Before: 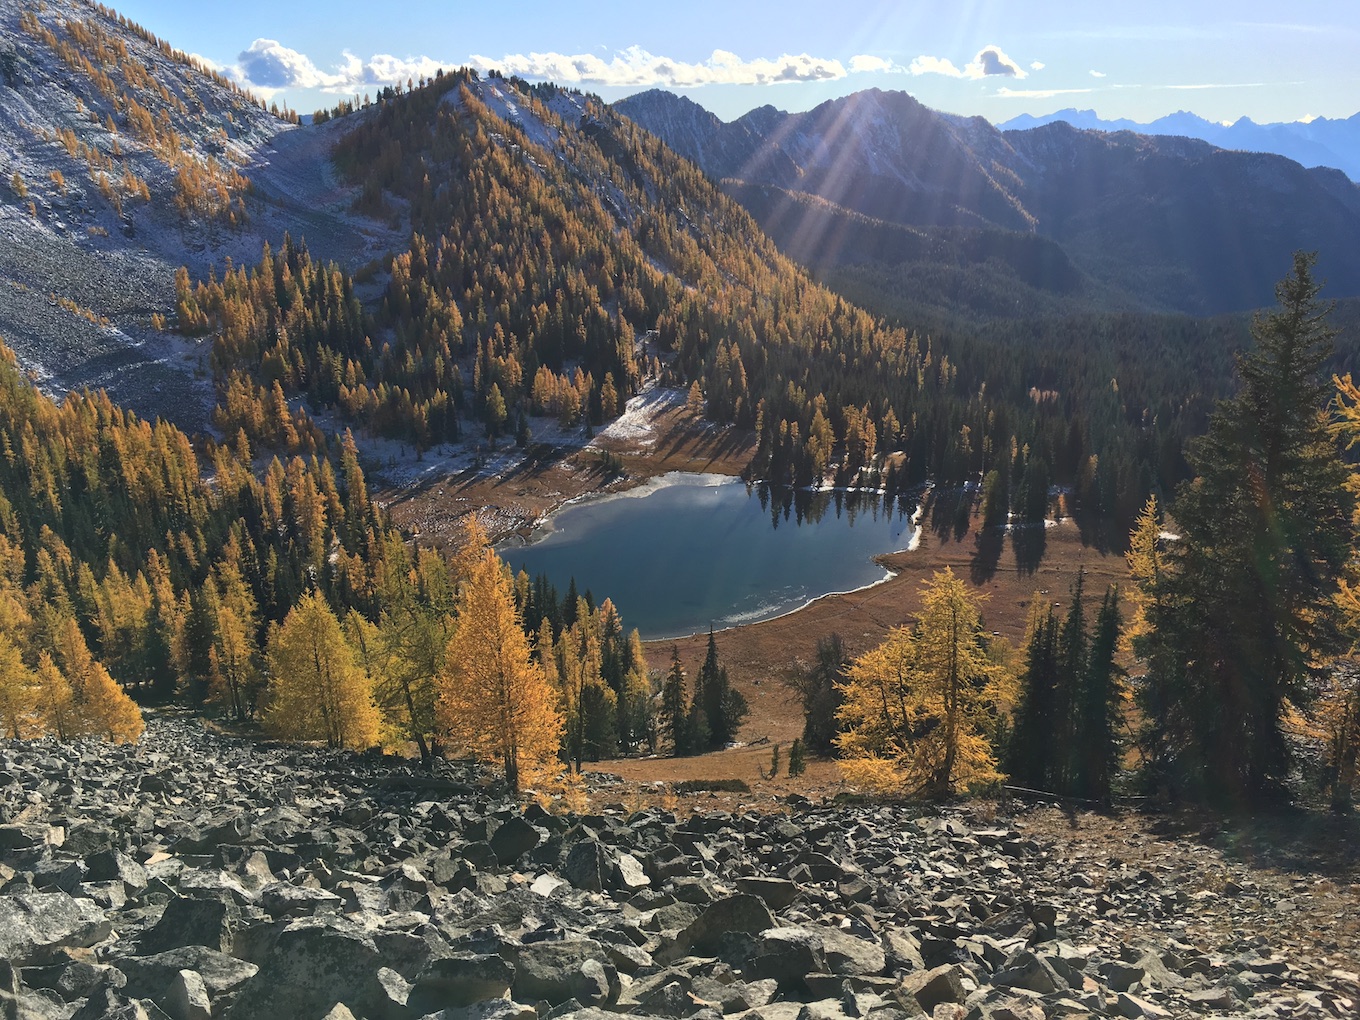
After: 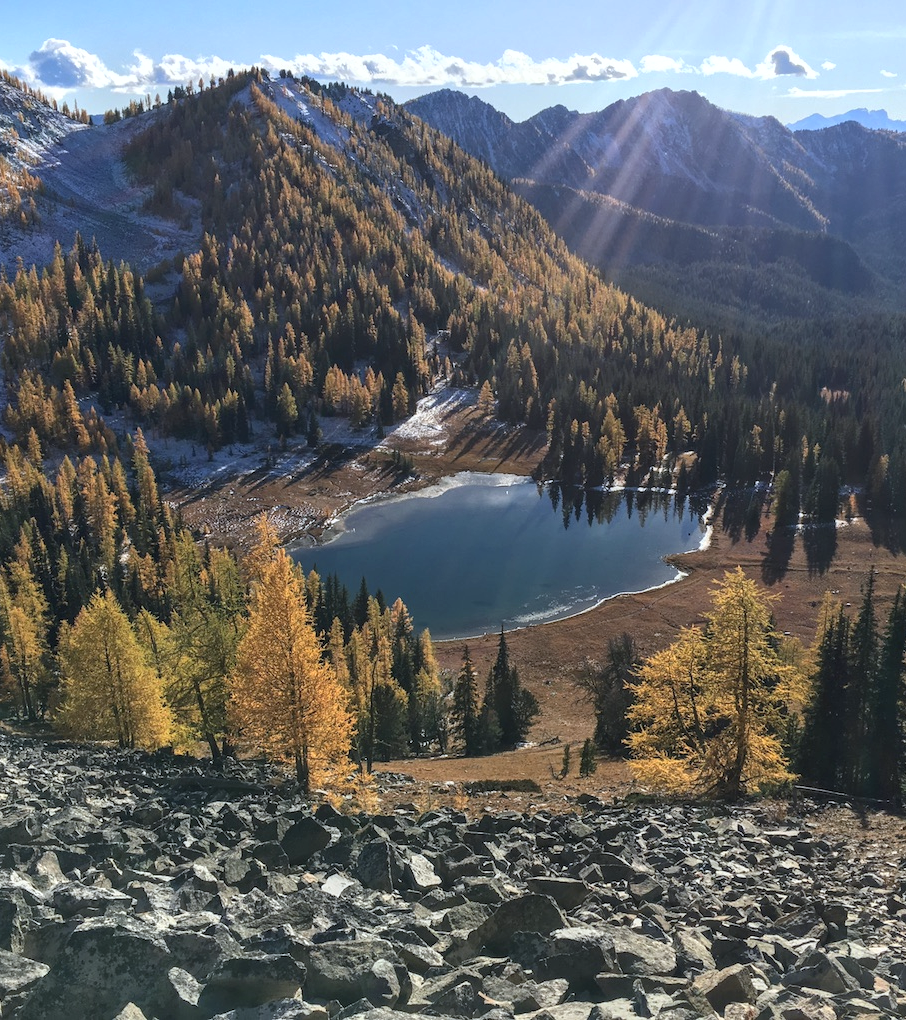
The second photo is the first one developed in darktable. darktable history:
tone equalizer: on, module defaults
white balance: red 0.967, blue 1.049
crop: left 15.419%, right 17.914%
local contrast: detail 130%
